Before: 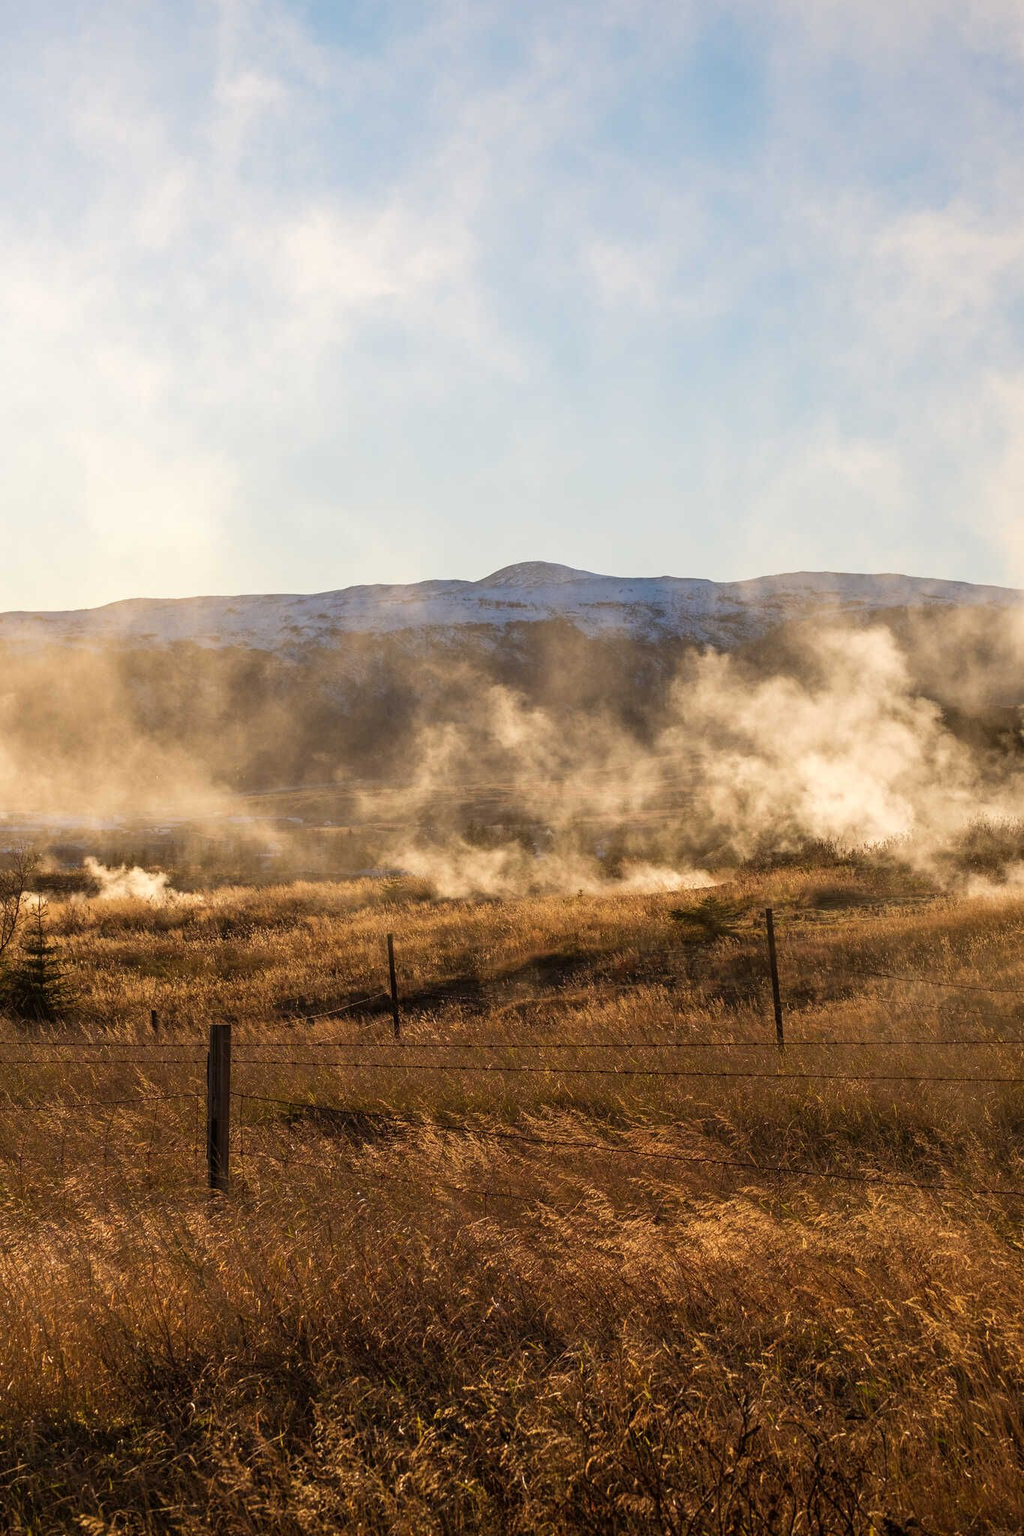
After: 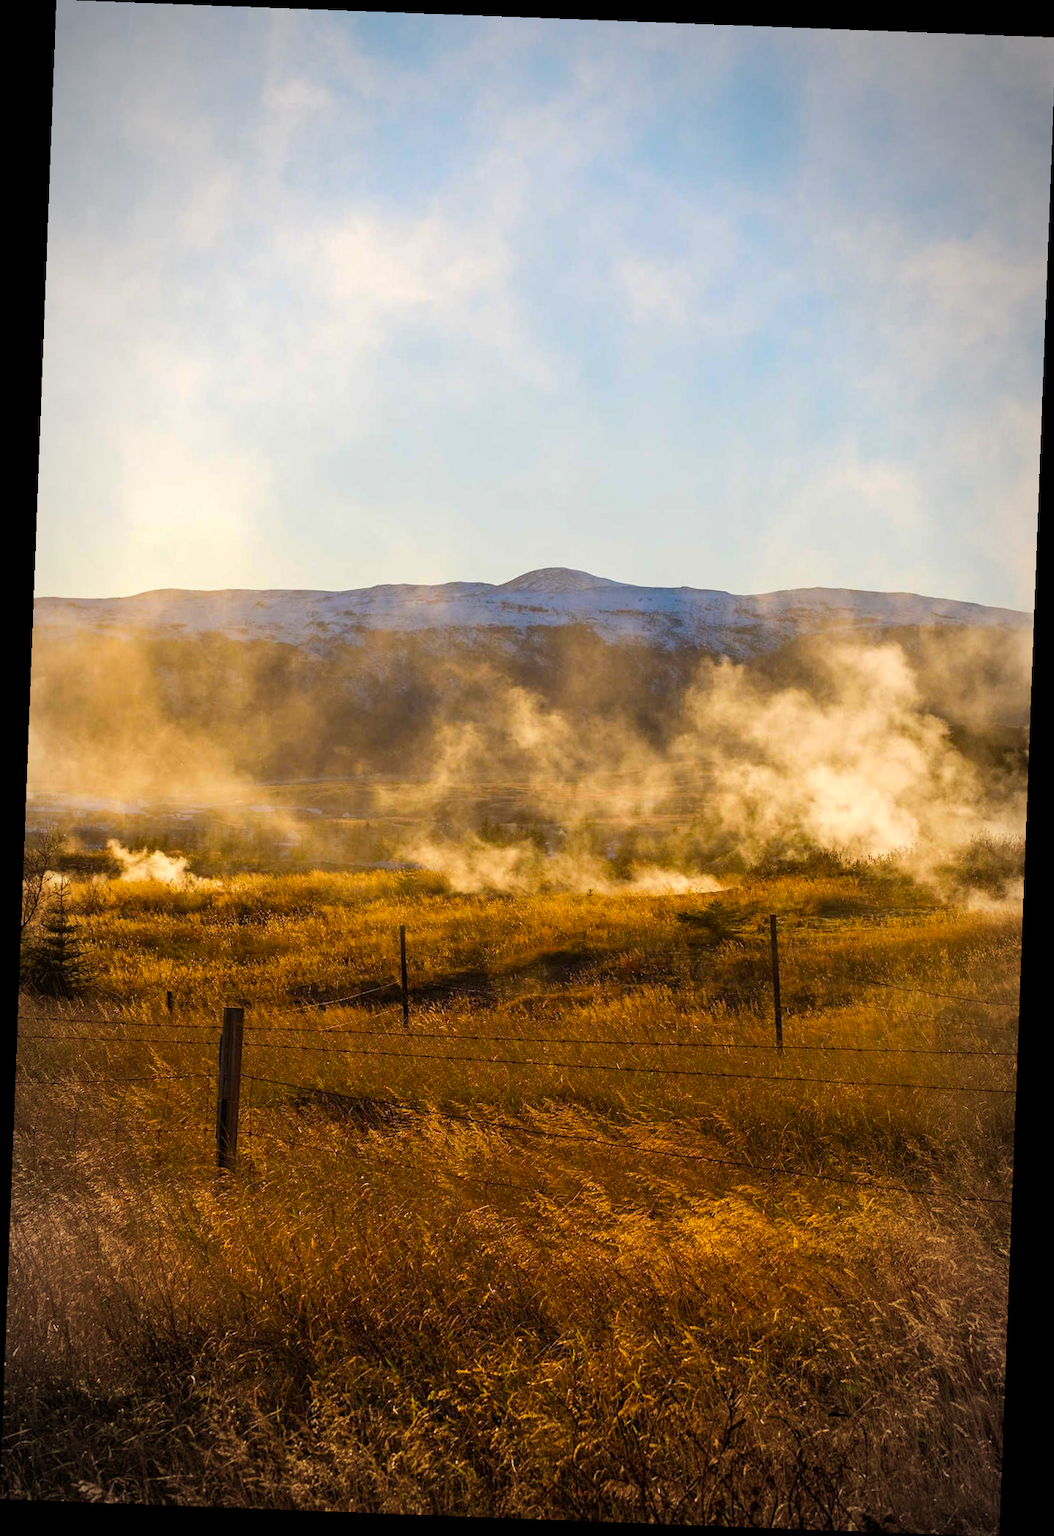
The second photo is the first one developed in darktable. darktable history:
rotate and perspective: rotation 2.17°, automatic cropping off
color balance rgb: linear chroma grading › global chroma 15%, perceptual saturation grading › global saturation 30%
vignetting: automatic ratio true
